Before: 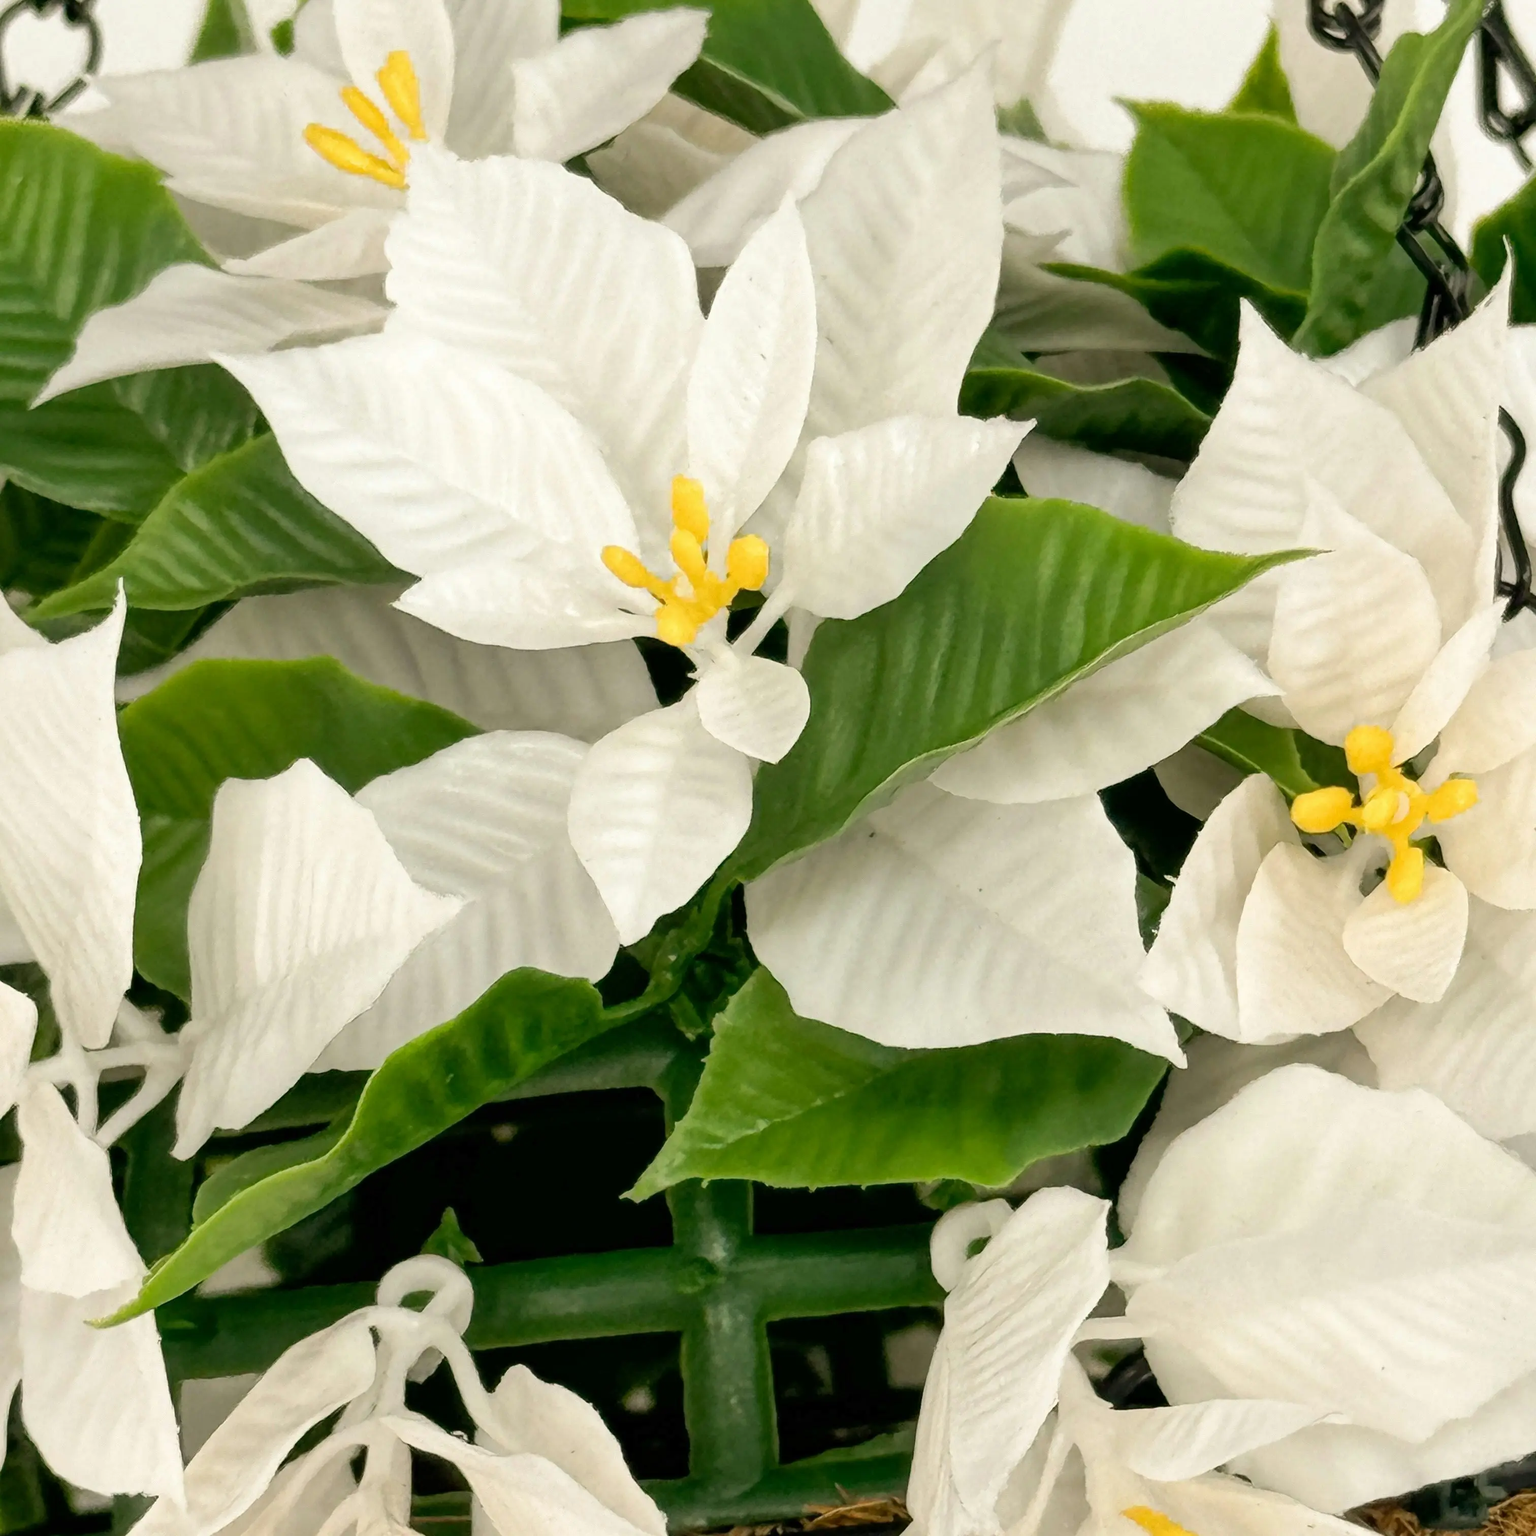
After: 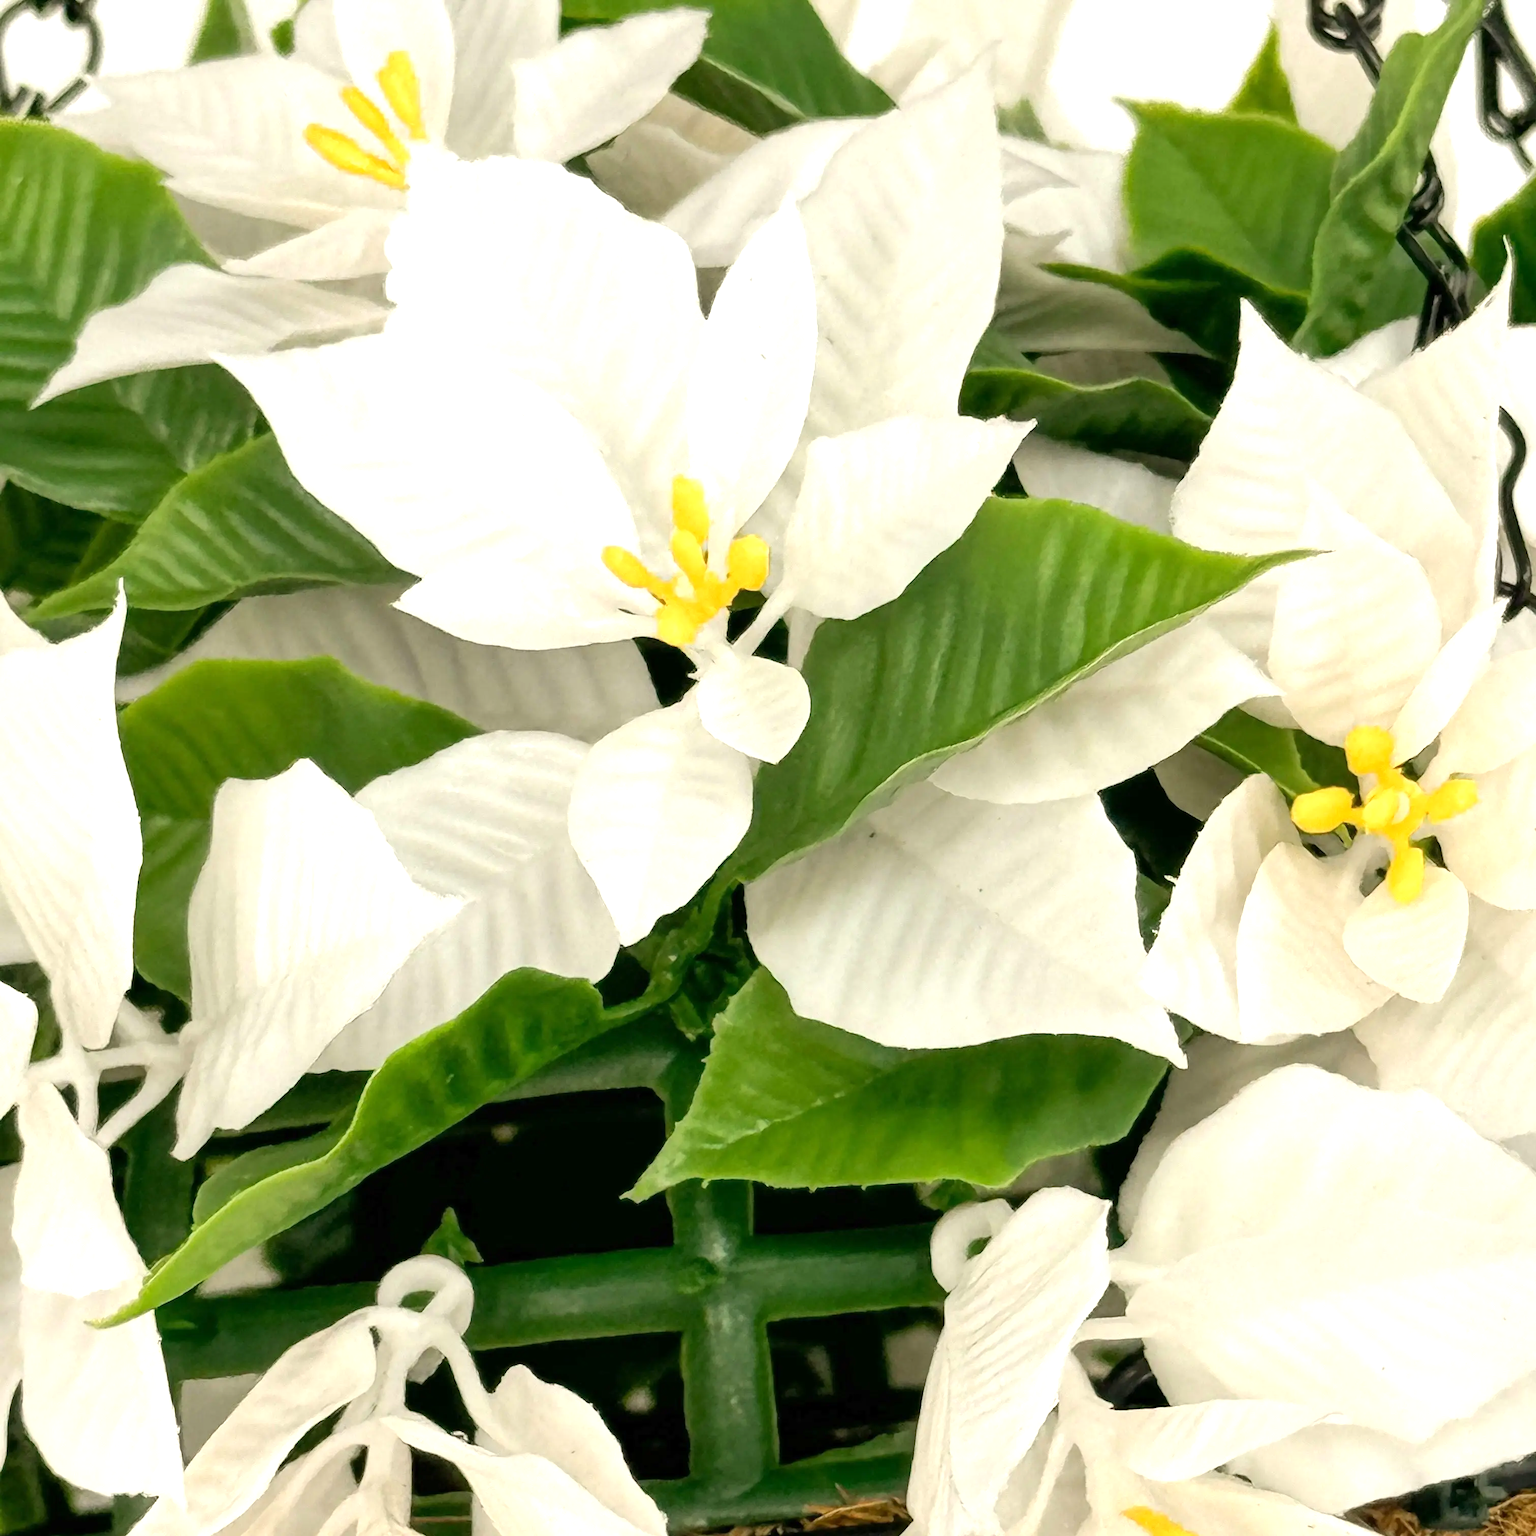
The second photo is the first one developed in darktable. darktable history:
exposure: exposure 0.488 EV, compensate highlight preservation false
